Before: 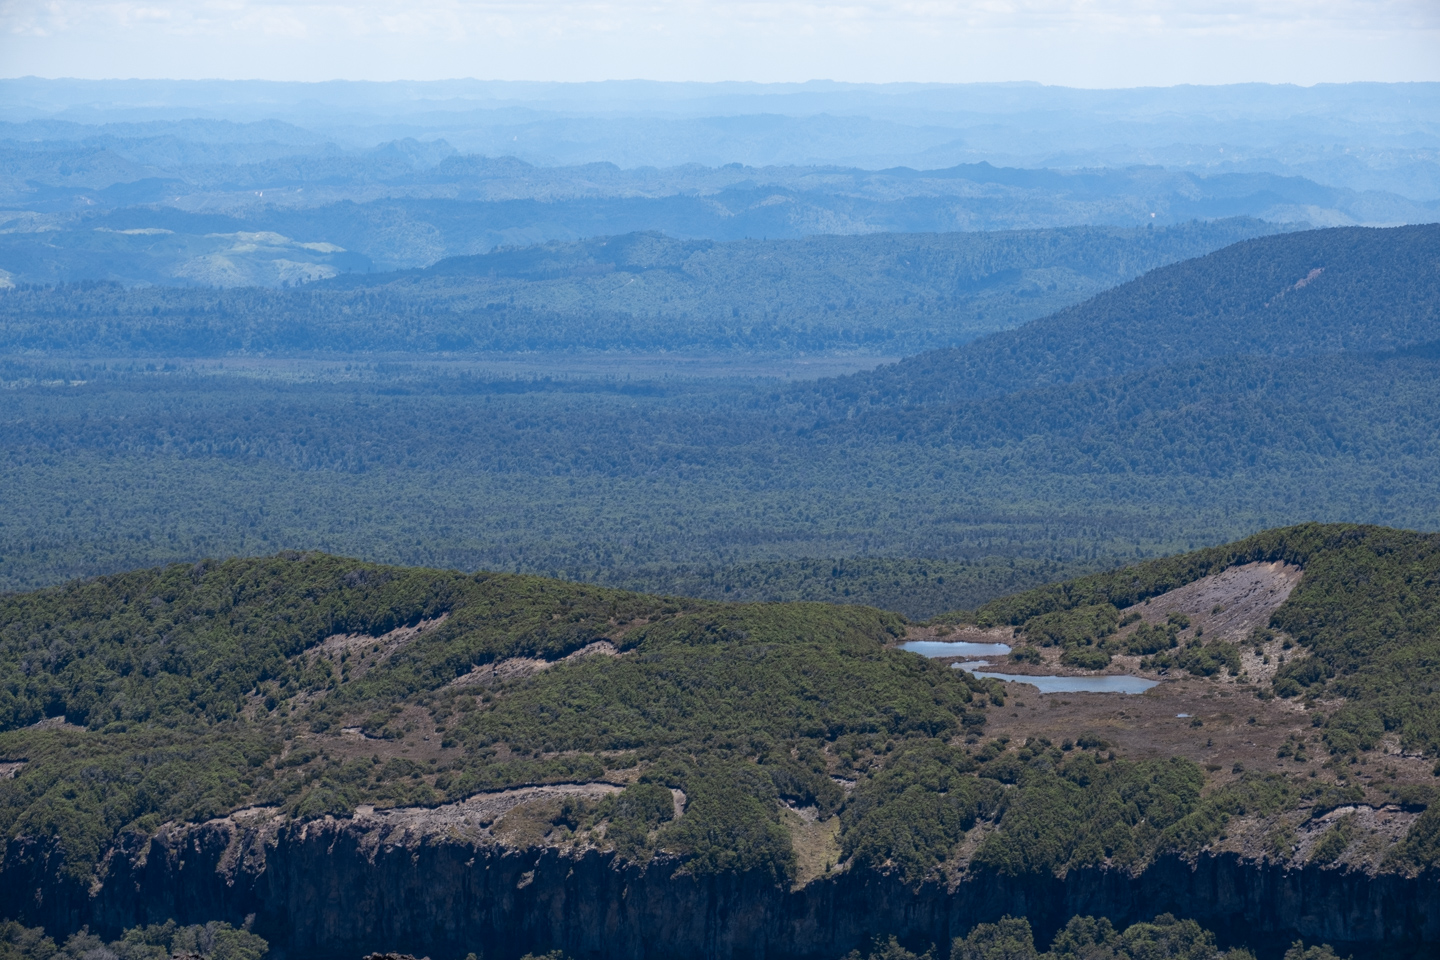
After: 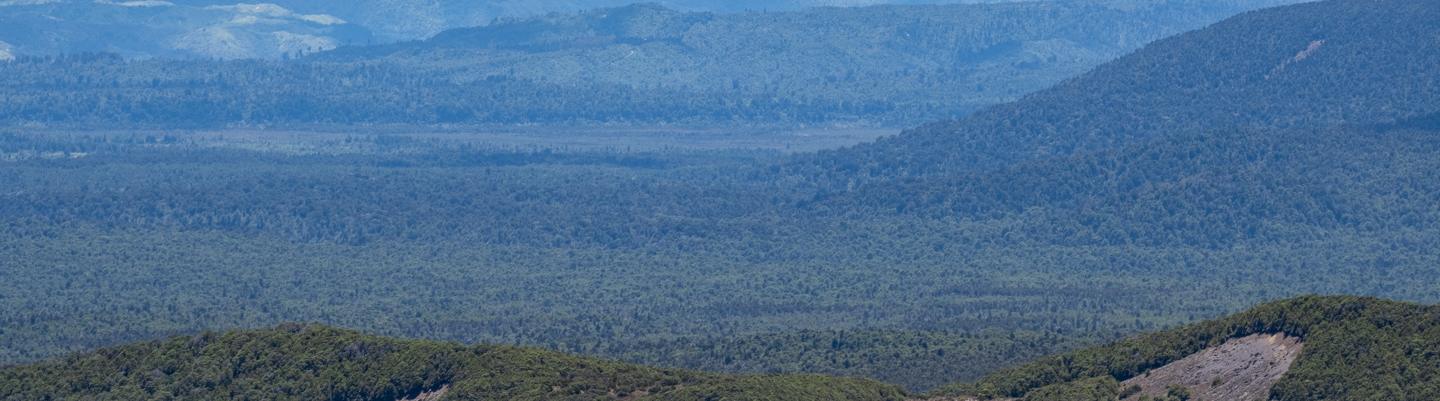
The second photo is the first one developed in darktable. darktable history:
crop and rotate: top 23.84%, bottom 34.294%
local contrast: detail 110%
shadows and highlights: shadows 24.5, highlights -78.15, soften with gaussian
